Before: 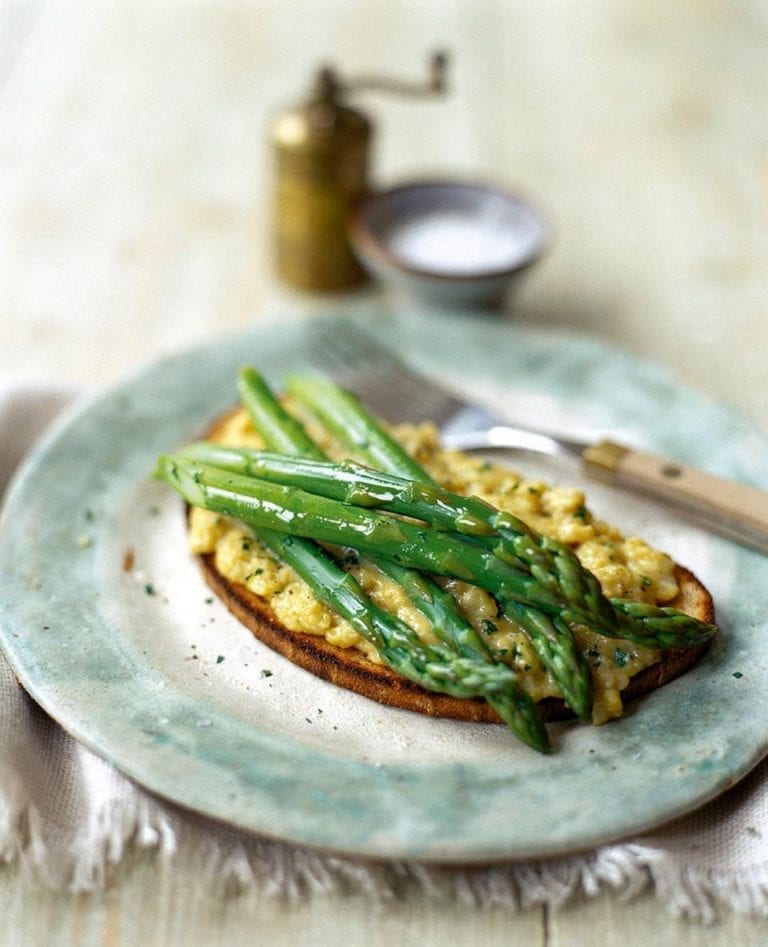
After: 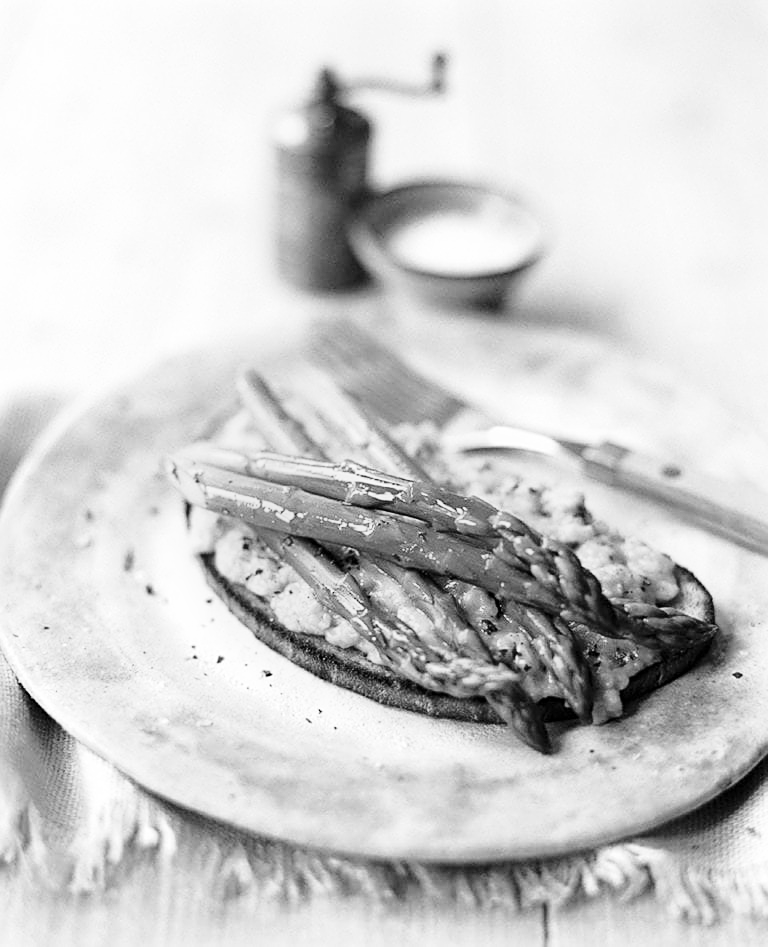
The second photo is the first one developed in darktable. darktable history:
sharpen: on, module defaults
base curve: curves: ch0 [(0, 0) (0.028, 0.03) (0.121, 0.232) (0.46, 0.748) (0.859, 0.968) (1, 1)], preserve colors none
monochrome: size 1
